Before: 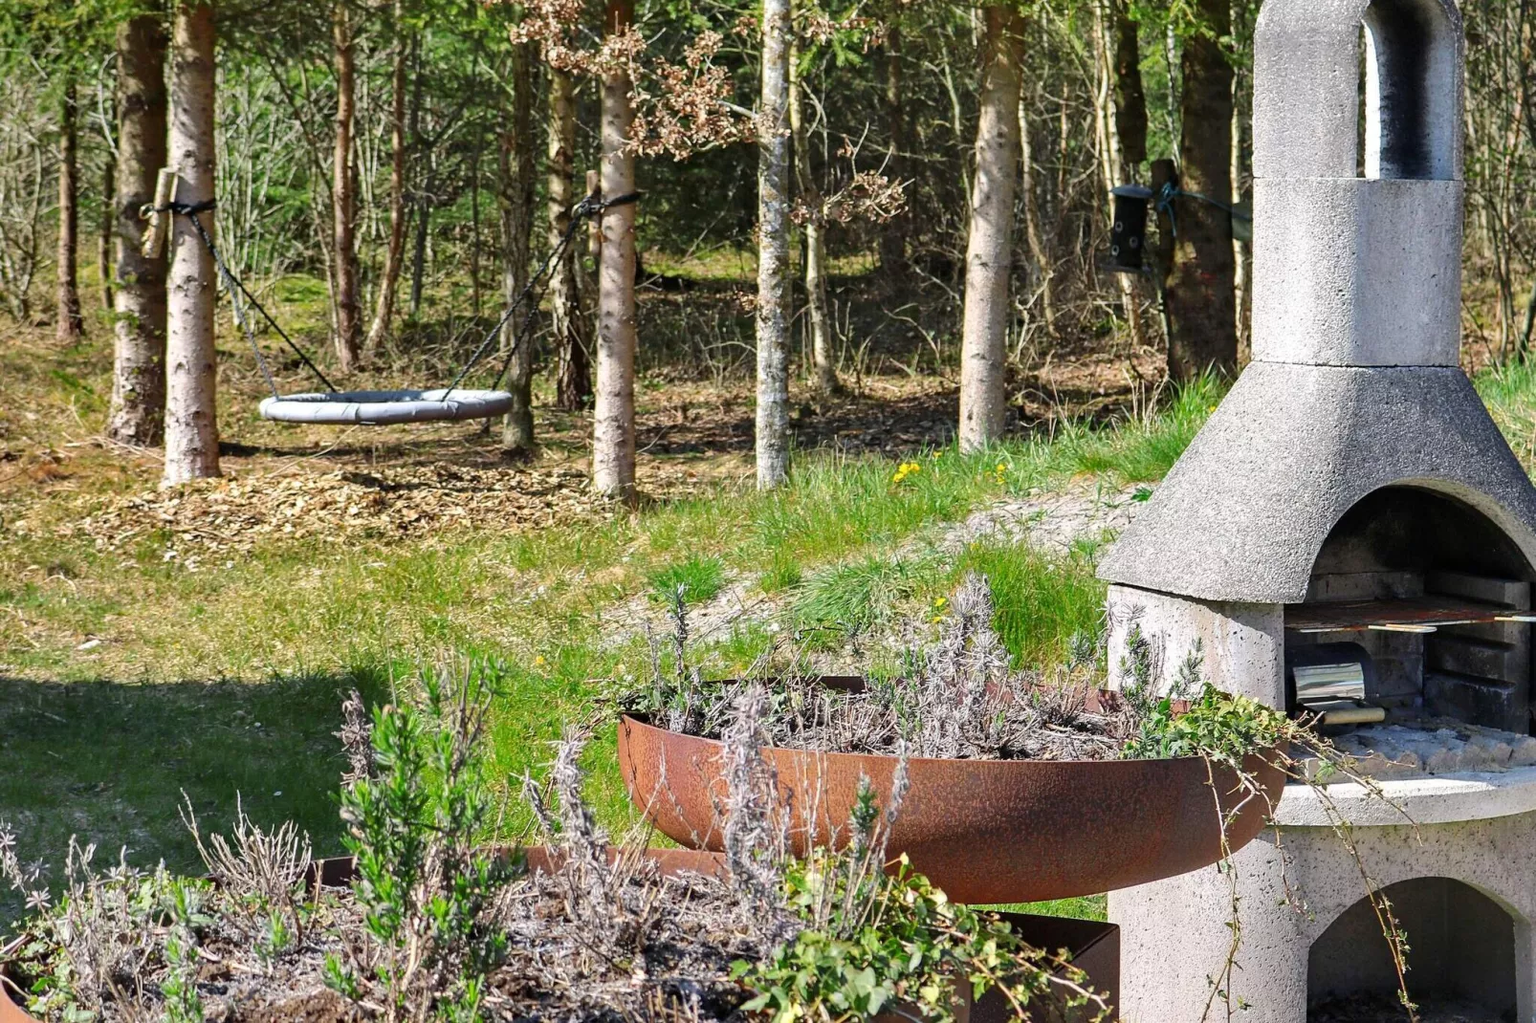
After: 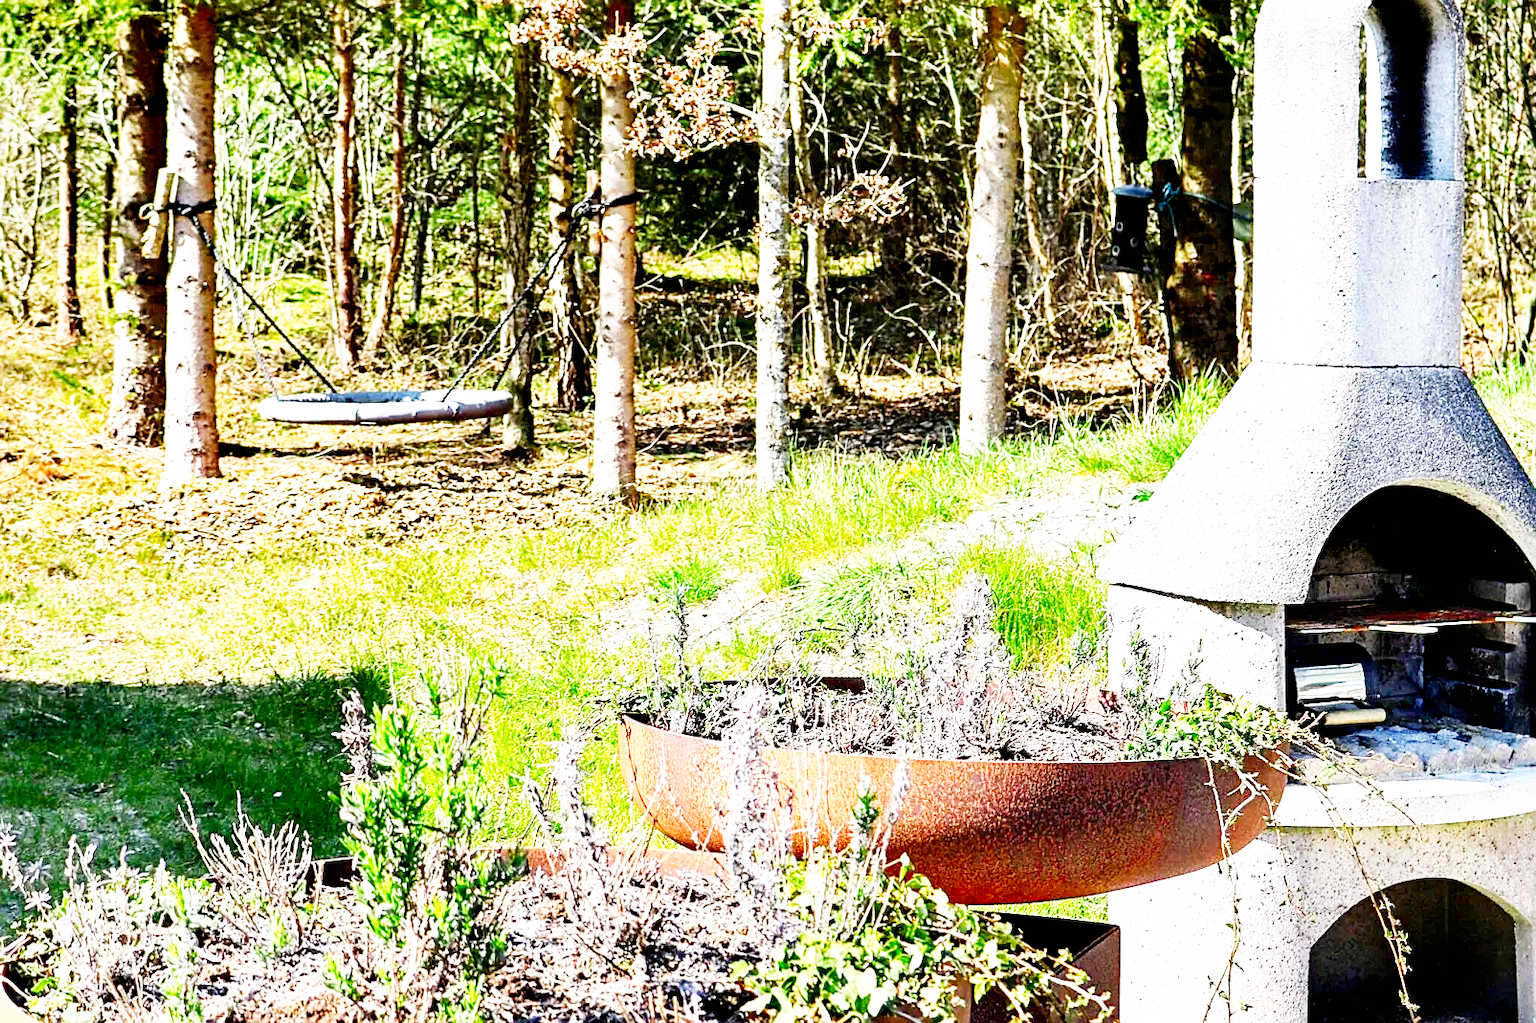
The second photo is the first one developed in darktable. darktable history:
sharpen: radius 2.151, amount 0.388, threshold 0.166
exposure: black level correction 0.012, exposure 0.694 EV, compensate highlight preservation false
base curve: curves: ch0 [(0, 0) (0.007, 0.004) (0.027, 0.03) (0.046, 0.07) (0.207, 0.54) (0.442, 0.872) (0.673, 0.972) (1, 1)], preserve colors none
